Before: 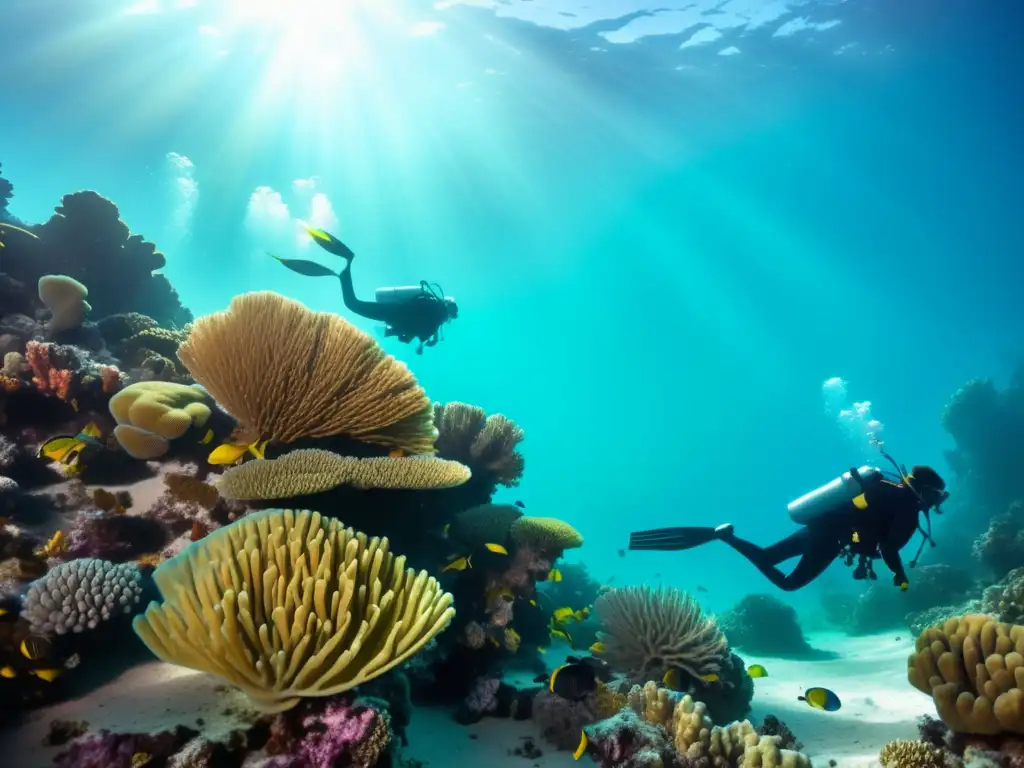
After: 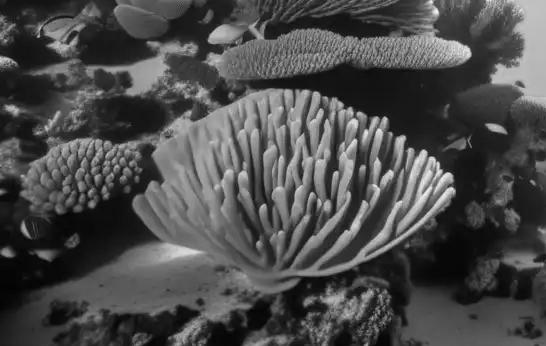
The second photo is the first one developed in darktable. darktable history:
crop and rotate: top 54.778%, right 46.61%, bottom 0.159%
rgb levels: mode RGB, independent channels, levels [[0, 0.474, 1], [0, 0.5, 1], [0, 0.5, 1]]
local contrast: detail 110%
monochrome: on, module defaults
